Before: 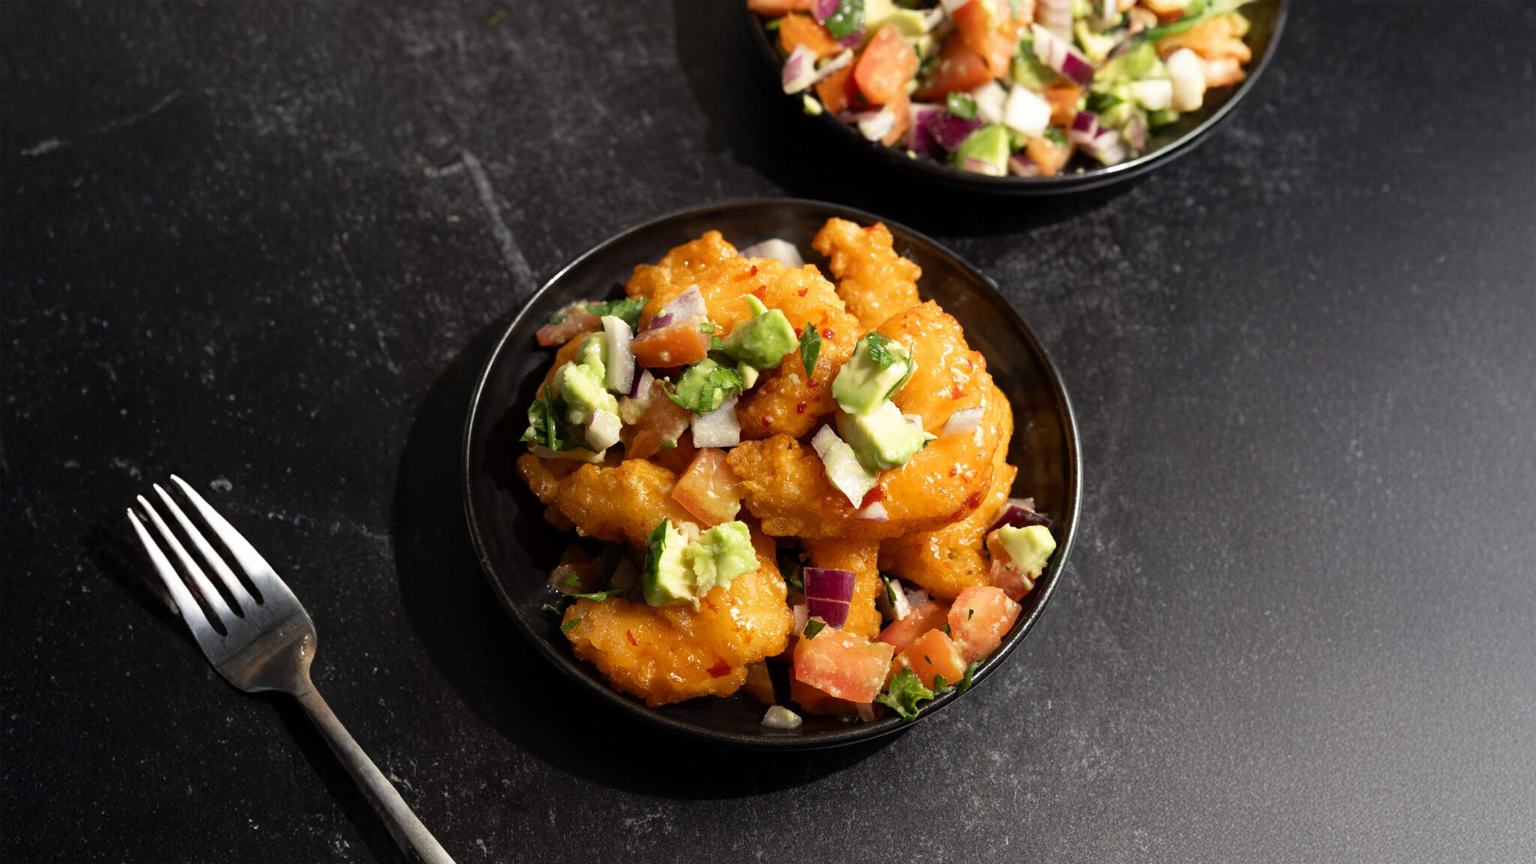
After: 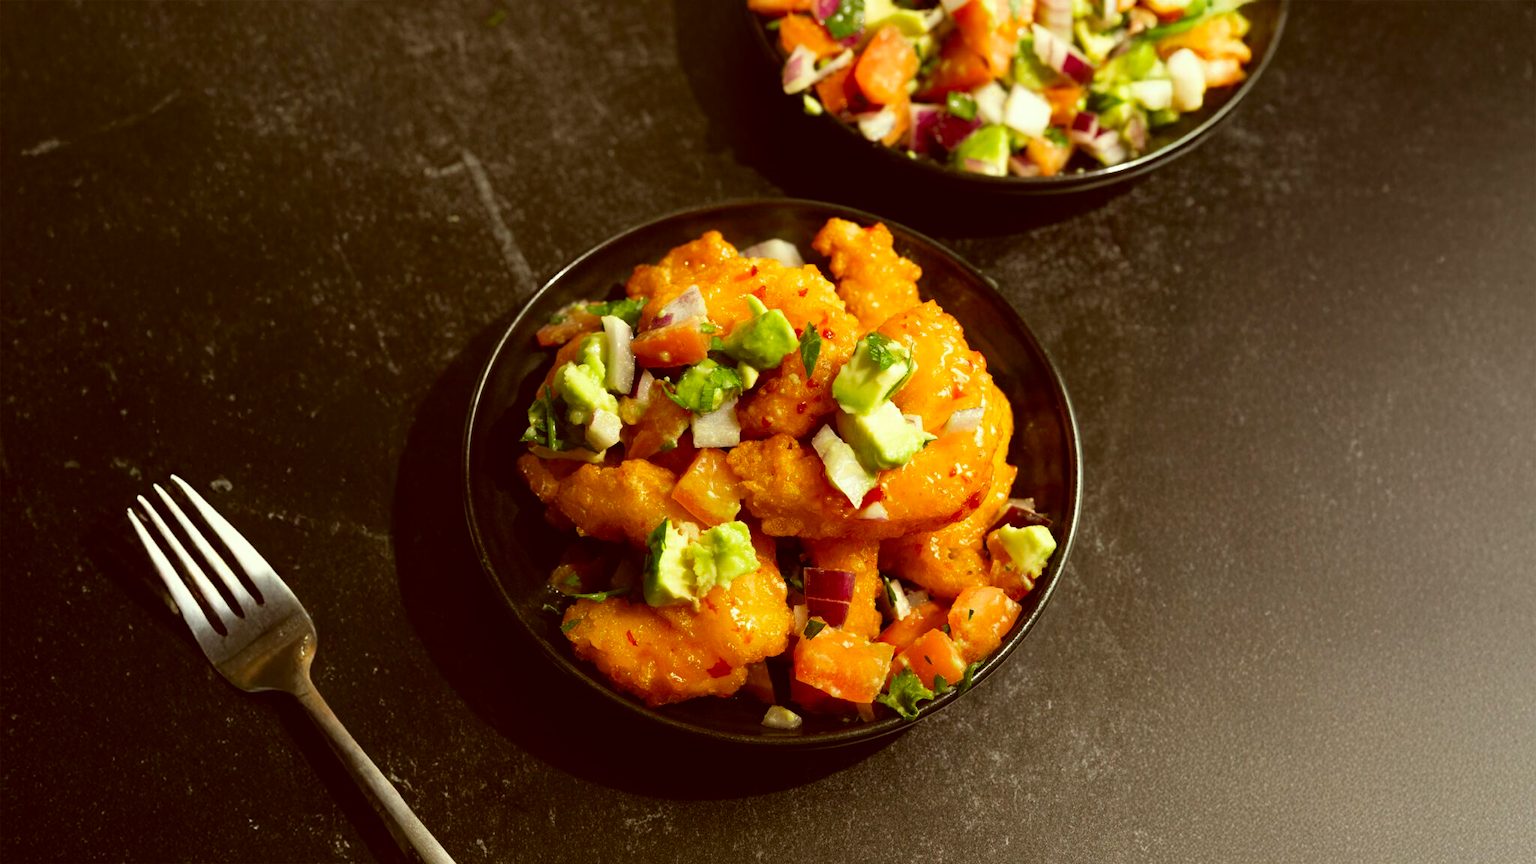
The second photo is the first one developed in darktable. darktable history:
color correction: highlights a* -5.3, highlights b* 9.8, shadows a* 9.8, shadows b* 24.26
color balance: output saturation 120%
